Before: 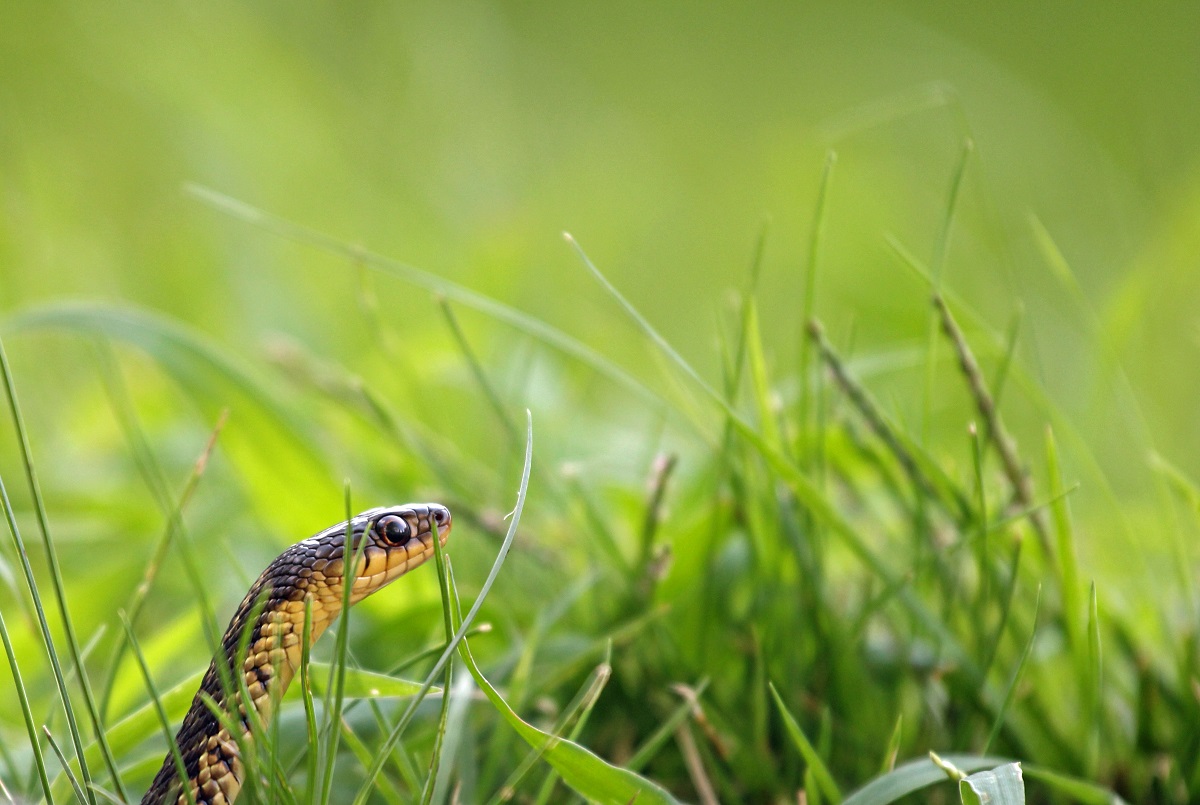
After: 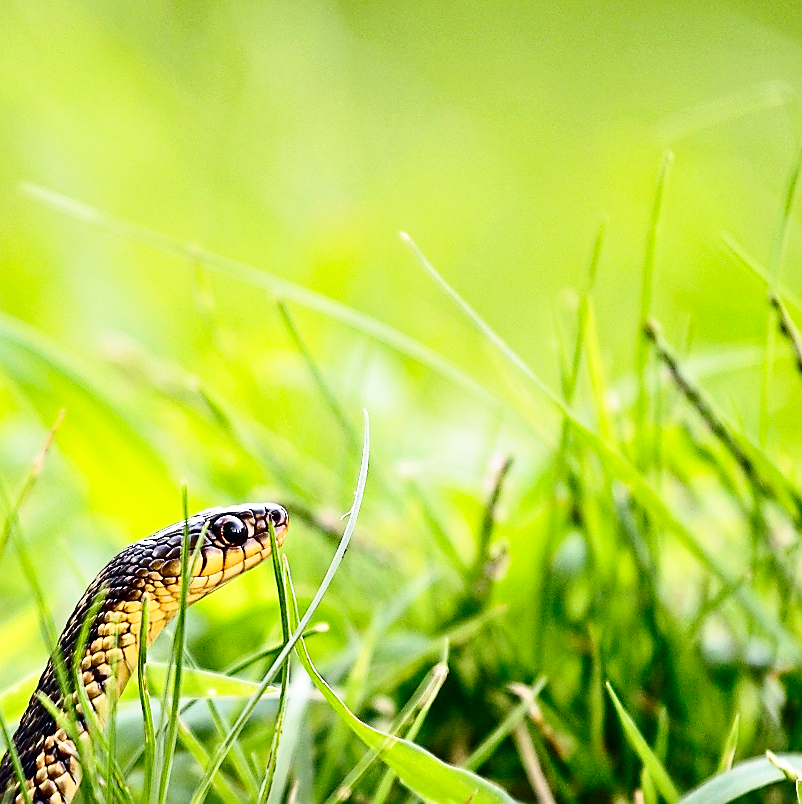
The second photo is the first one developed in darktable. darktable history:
shadows and highlights: soften with gaussian
crop and rotate: left 13.596%, right 19.489%
sharpen: radius 1.375, amount 1.252, threshold 0.678
contrast brightness saturation: contrast 0.285
base curve: curves: ch0 [(0, 0) (0.028, 0.03) (0.121, 0.232) (0.46, 0.748) (0.859, 0.968) (1, 1)], preserve colors none
